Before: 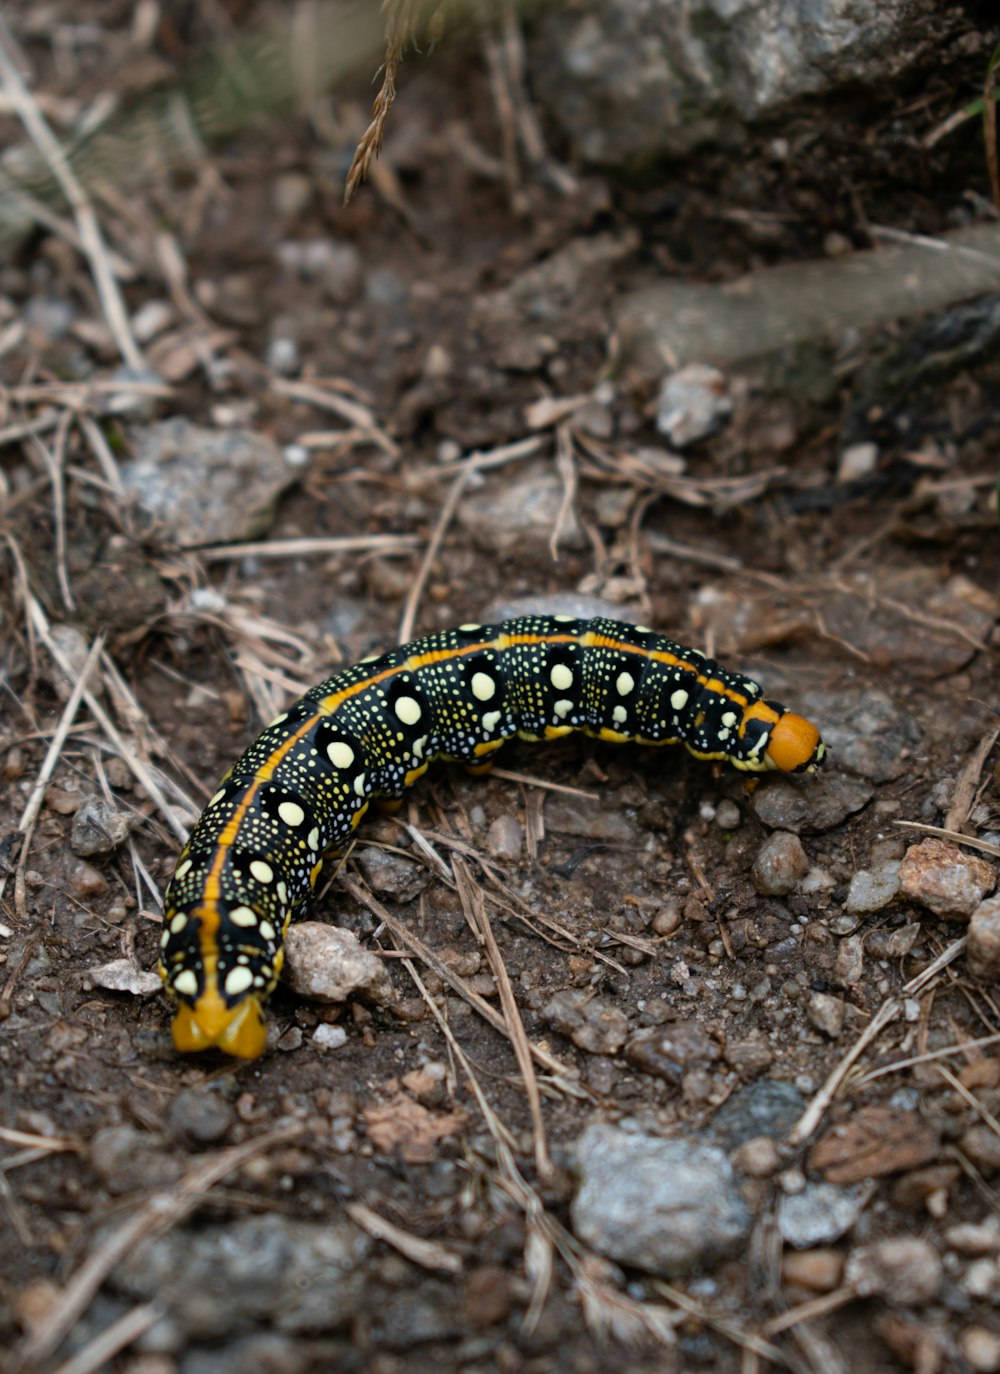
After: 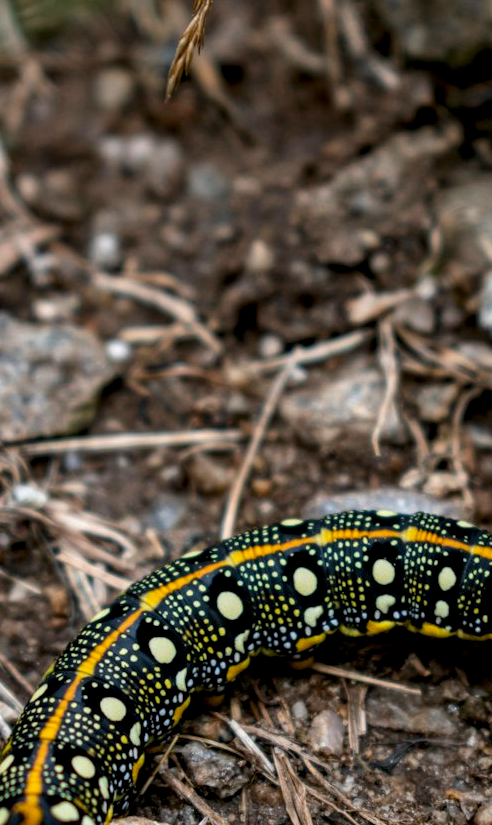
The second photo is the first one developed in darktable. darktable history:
crop: left 17.835%, top 7.675%, right 32.881%, bottom 32.213%
local contrast: detail 150%
exposure: exposure -0.064 EV, compensate highlight preservation false
shadows and highlights: shadows 20.91, highlights -82.73, soften with gaussian
color balance rgb: perceptual saturation grading › global saturation 20%, global vibrance 20%
